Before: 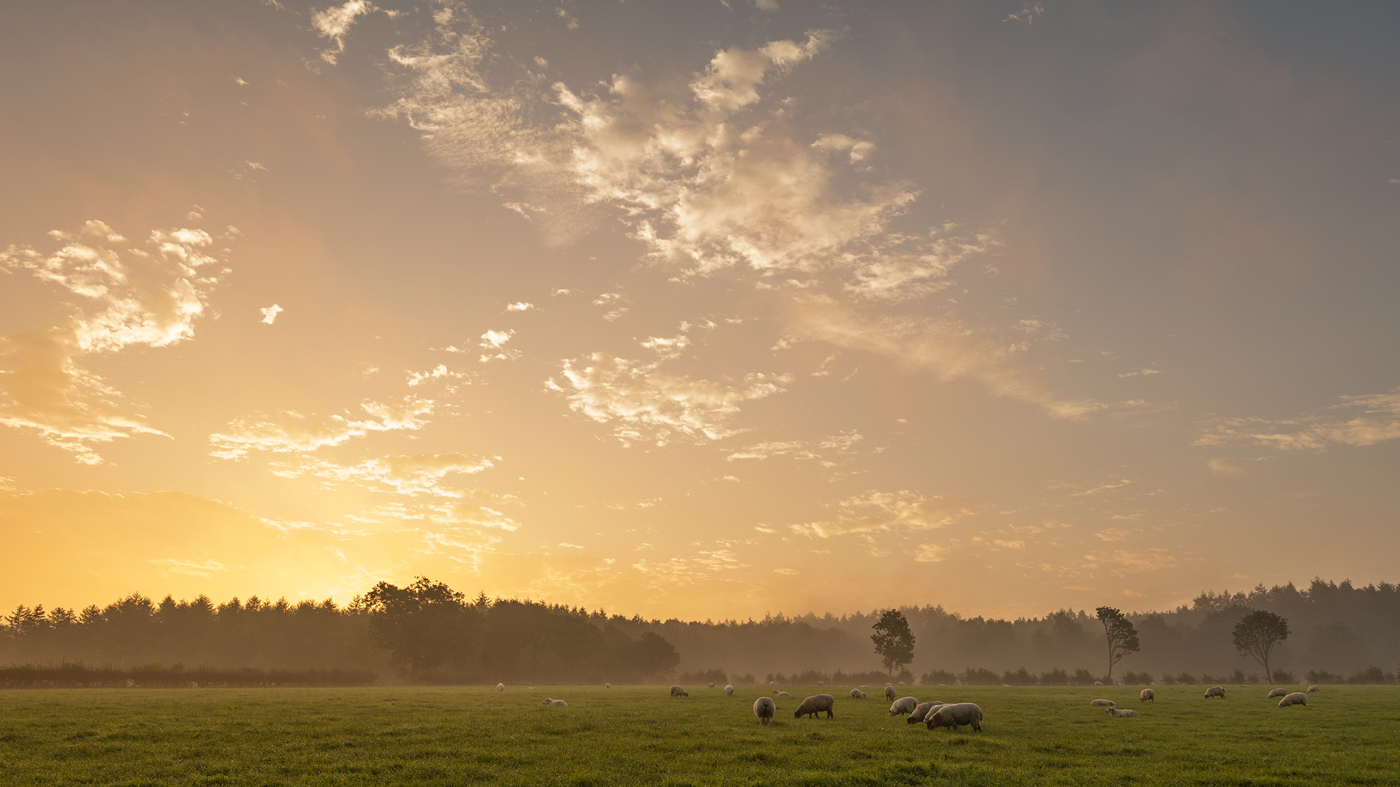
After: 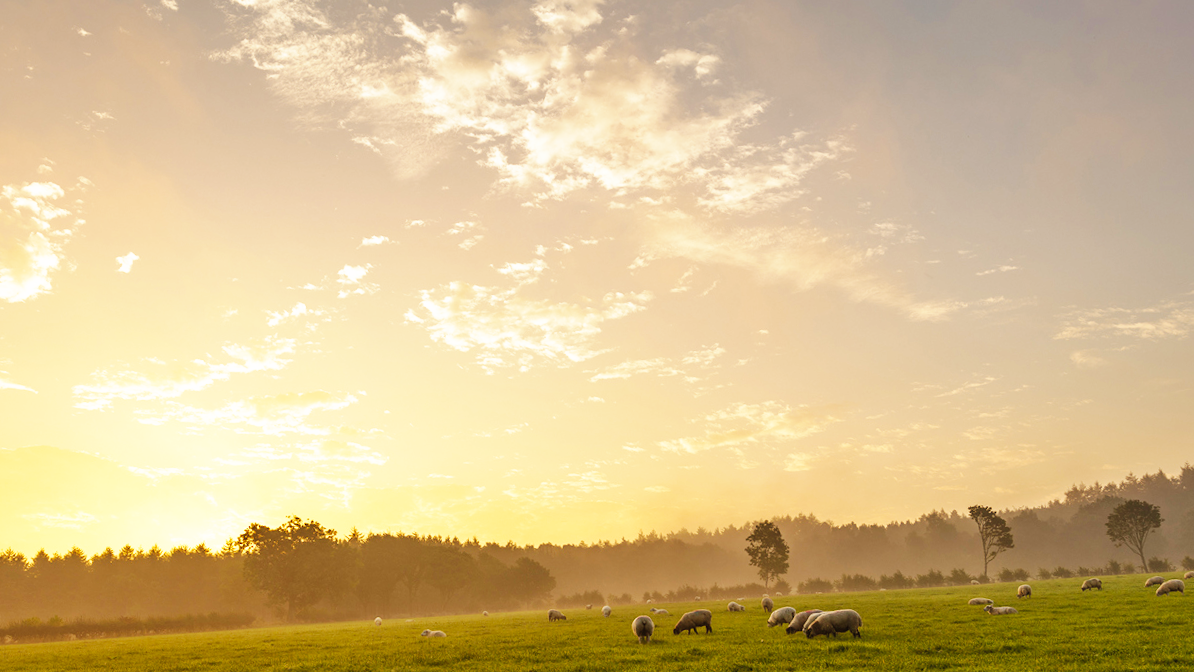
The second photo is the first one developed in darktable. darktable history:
shadows and highlights: on, module defaults
base curve: curves: ch0 [(0, 0) (0.007, 0.004) (0.027, 0.03) (0.046, 0.07) (0.207, 0.54) (0.442, 0.872) (0.673, 0.972) (1, 1)], preserve colors none
crop and rotate: angle 3.4°, left 5.864%, top 5.699%
